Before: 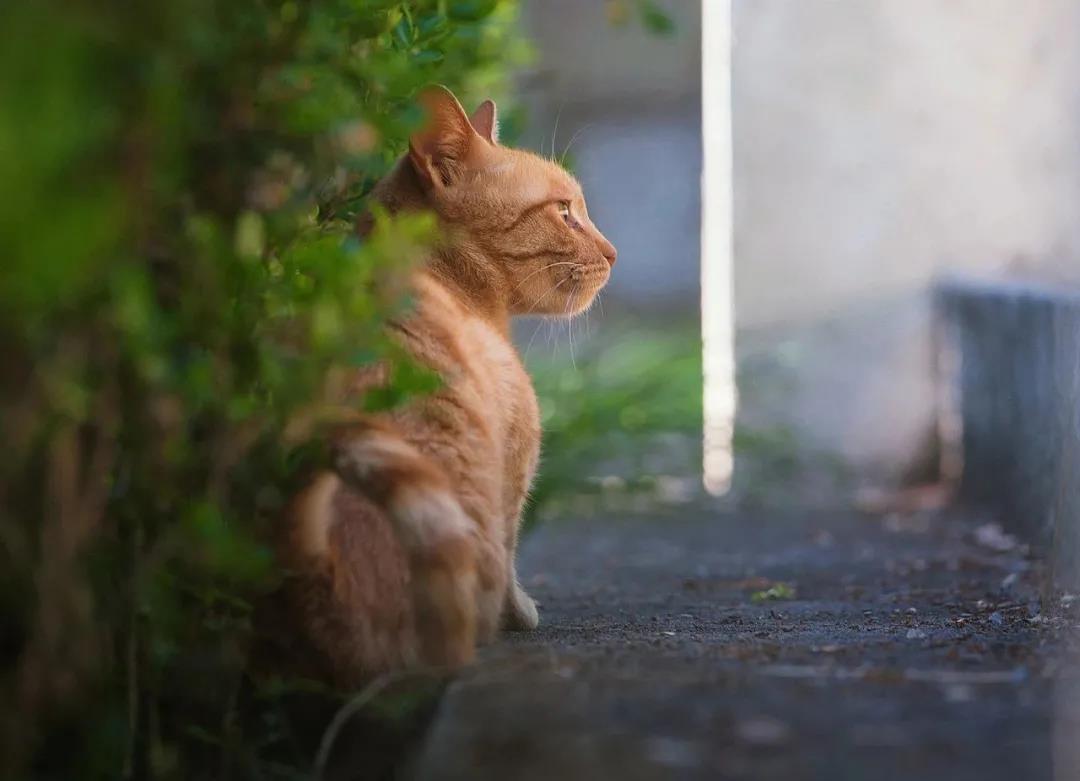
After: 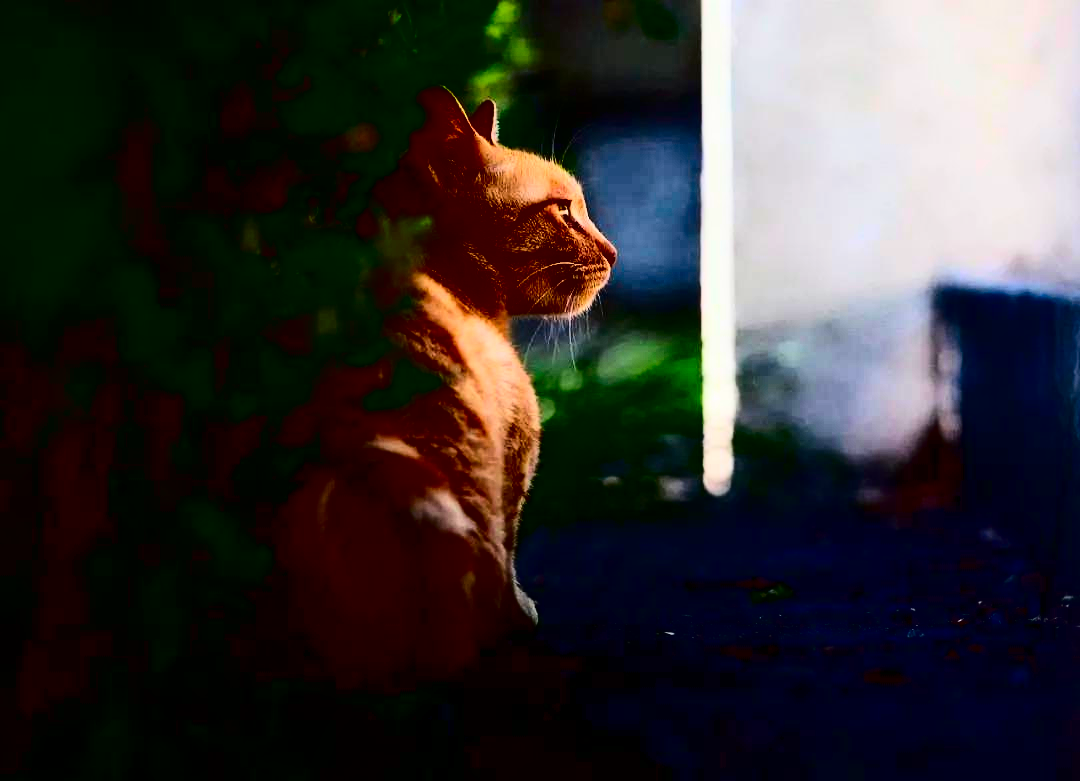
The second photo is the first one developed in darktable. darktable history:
contrast brightness saturation: contrast 0.754, brightness -0.989, saturation 0.982
